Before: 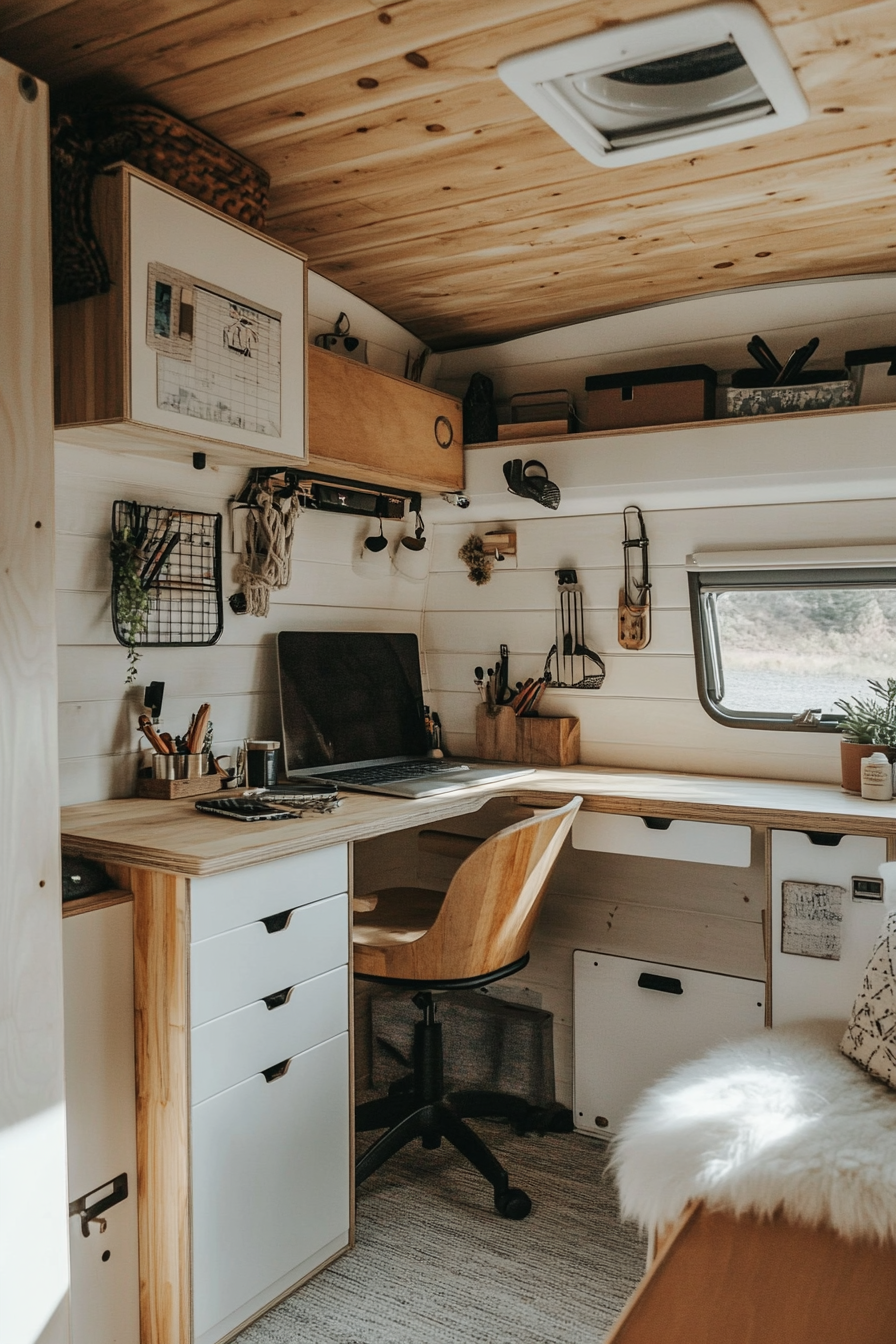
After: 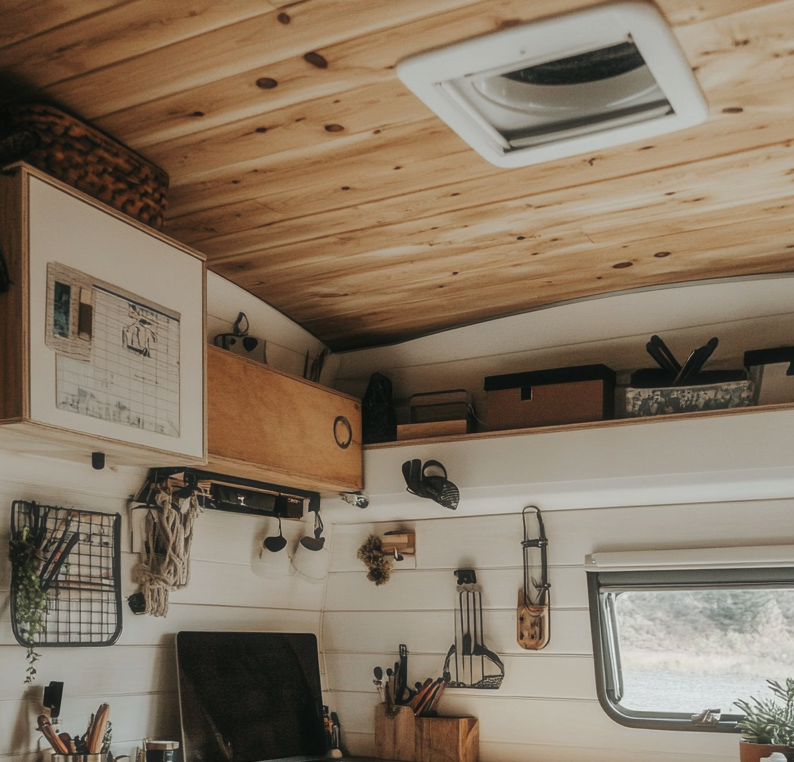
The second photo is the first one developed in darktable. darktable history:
crop and rotate: left 11.332%, bottom 43.254%
haze removal: strength -0.111, compatibility mode true, adaptive false
